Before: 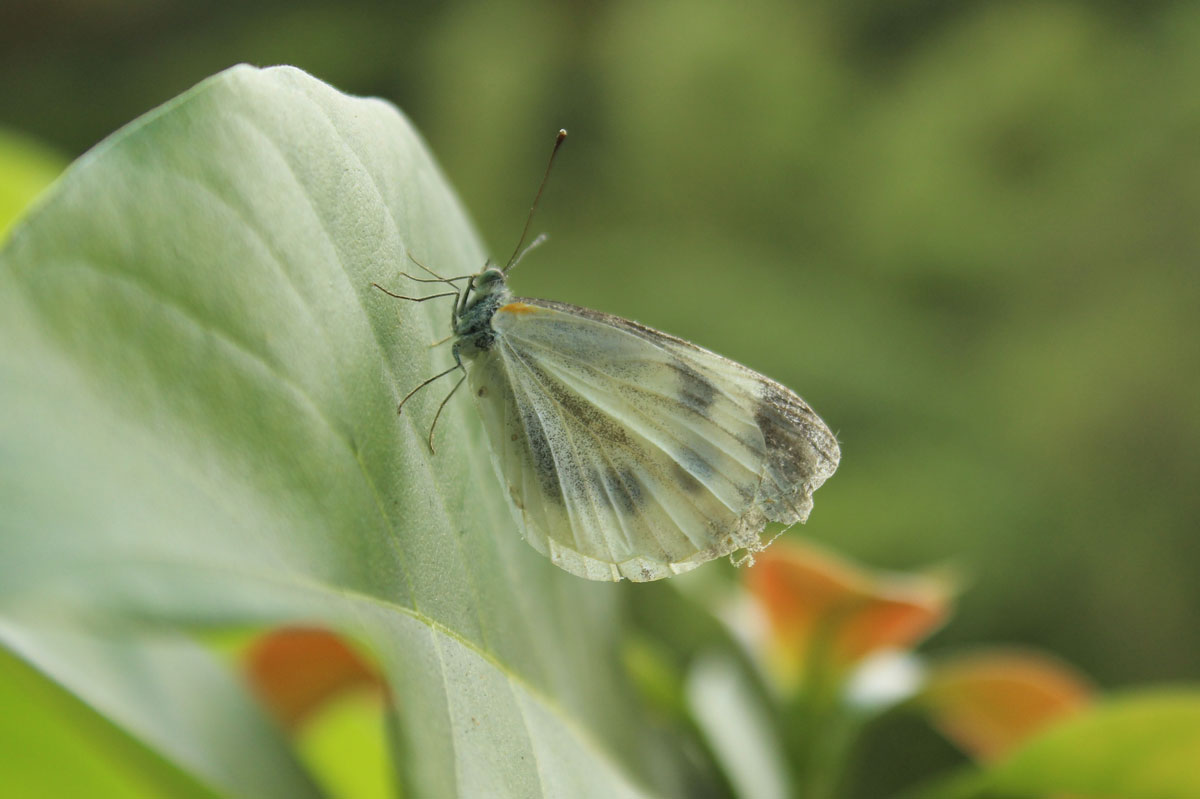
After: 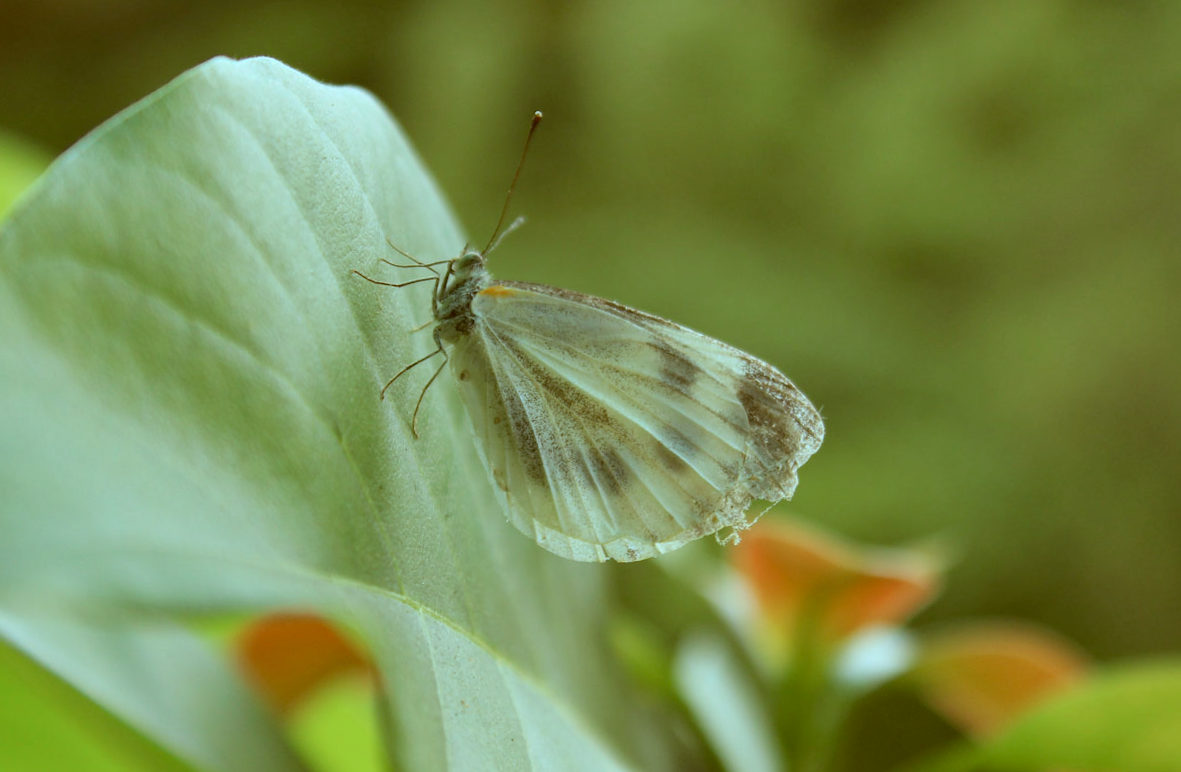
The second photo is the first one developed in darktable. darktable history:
color correction: highlights a* -14.62, highlights b* -16.22, shadows a* 10.12, shadows b* 29.4
rotate and perspective: rotation -1.32°, lens shift (horizontal) -0.031, crop left 0.015, crop right 0.985, crop top 0.047, crop bottom 0.982
